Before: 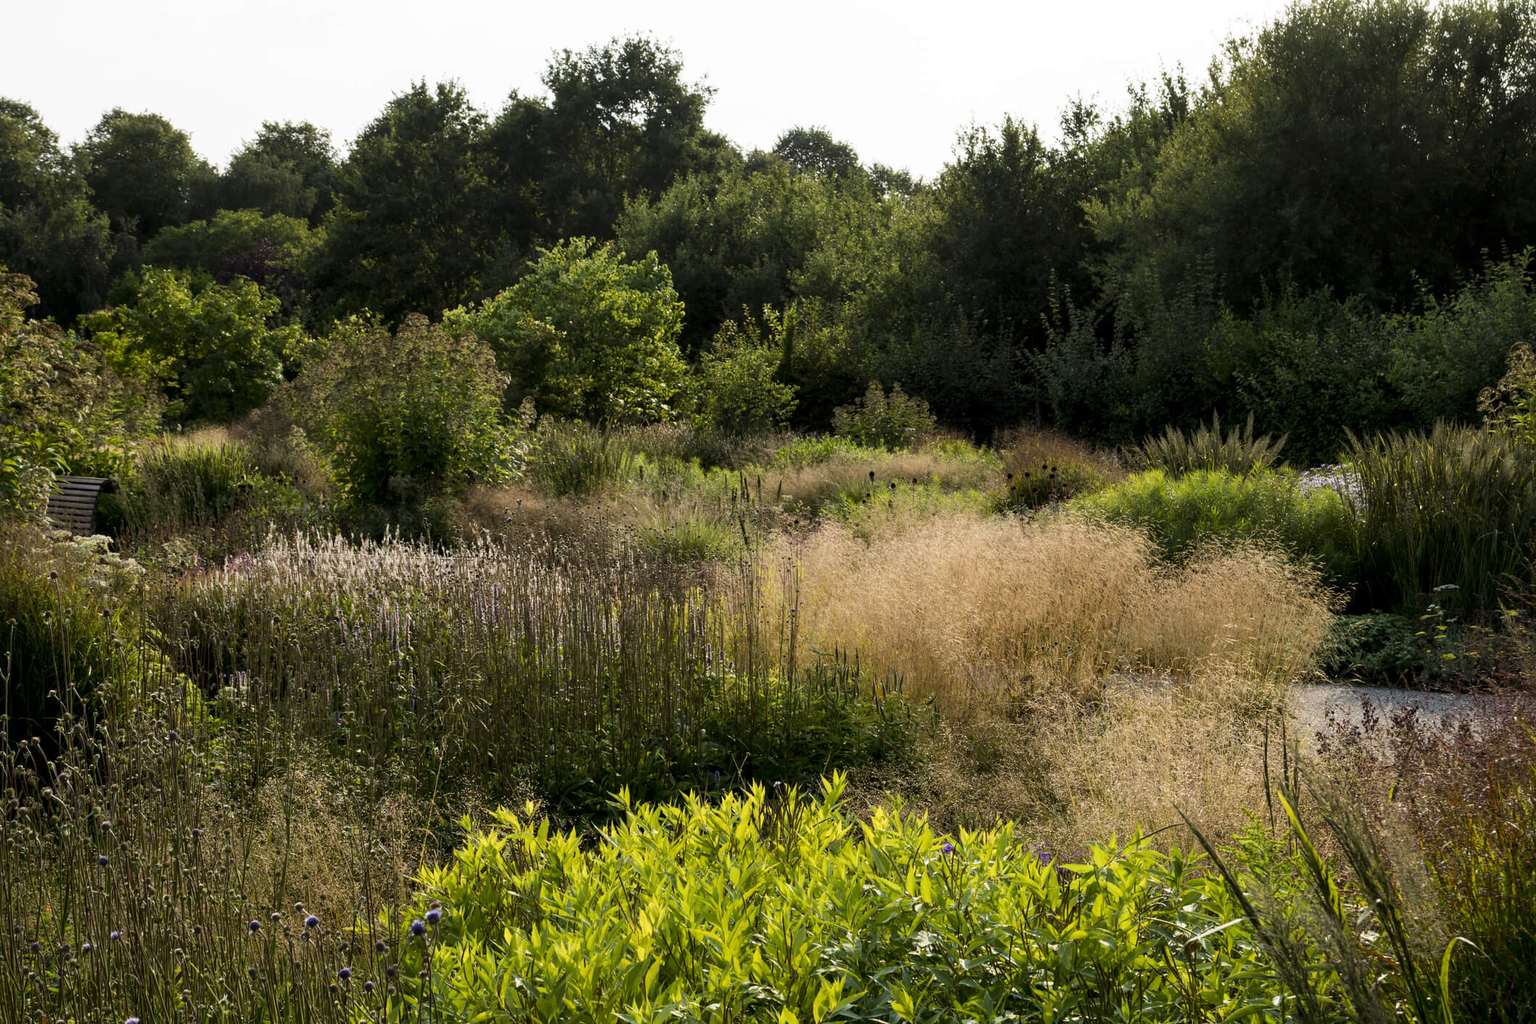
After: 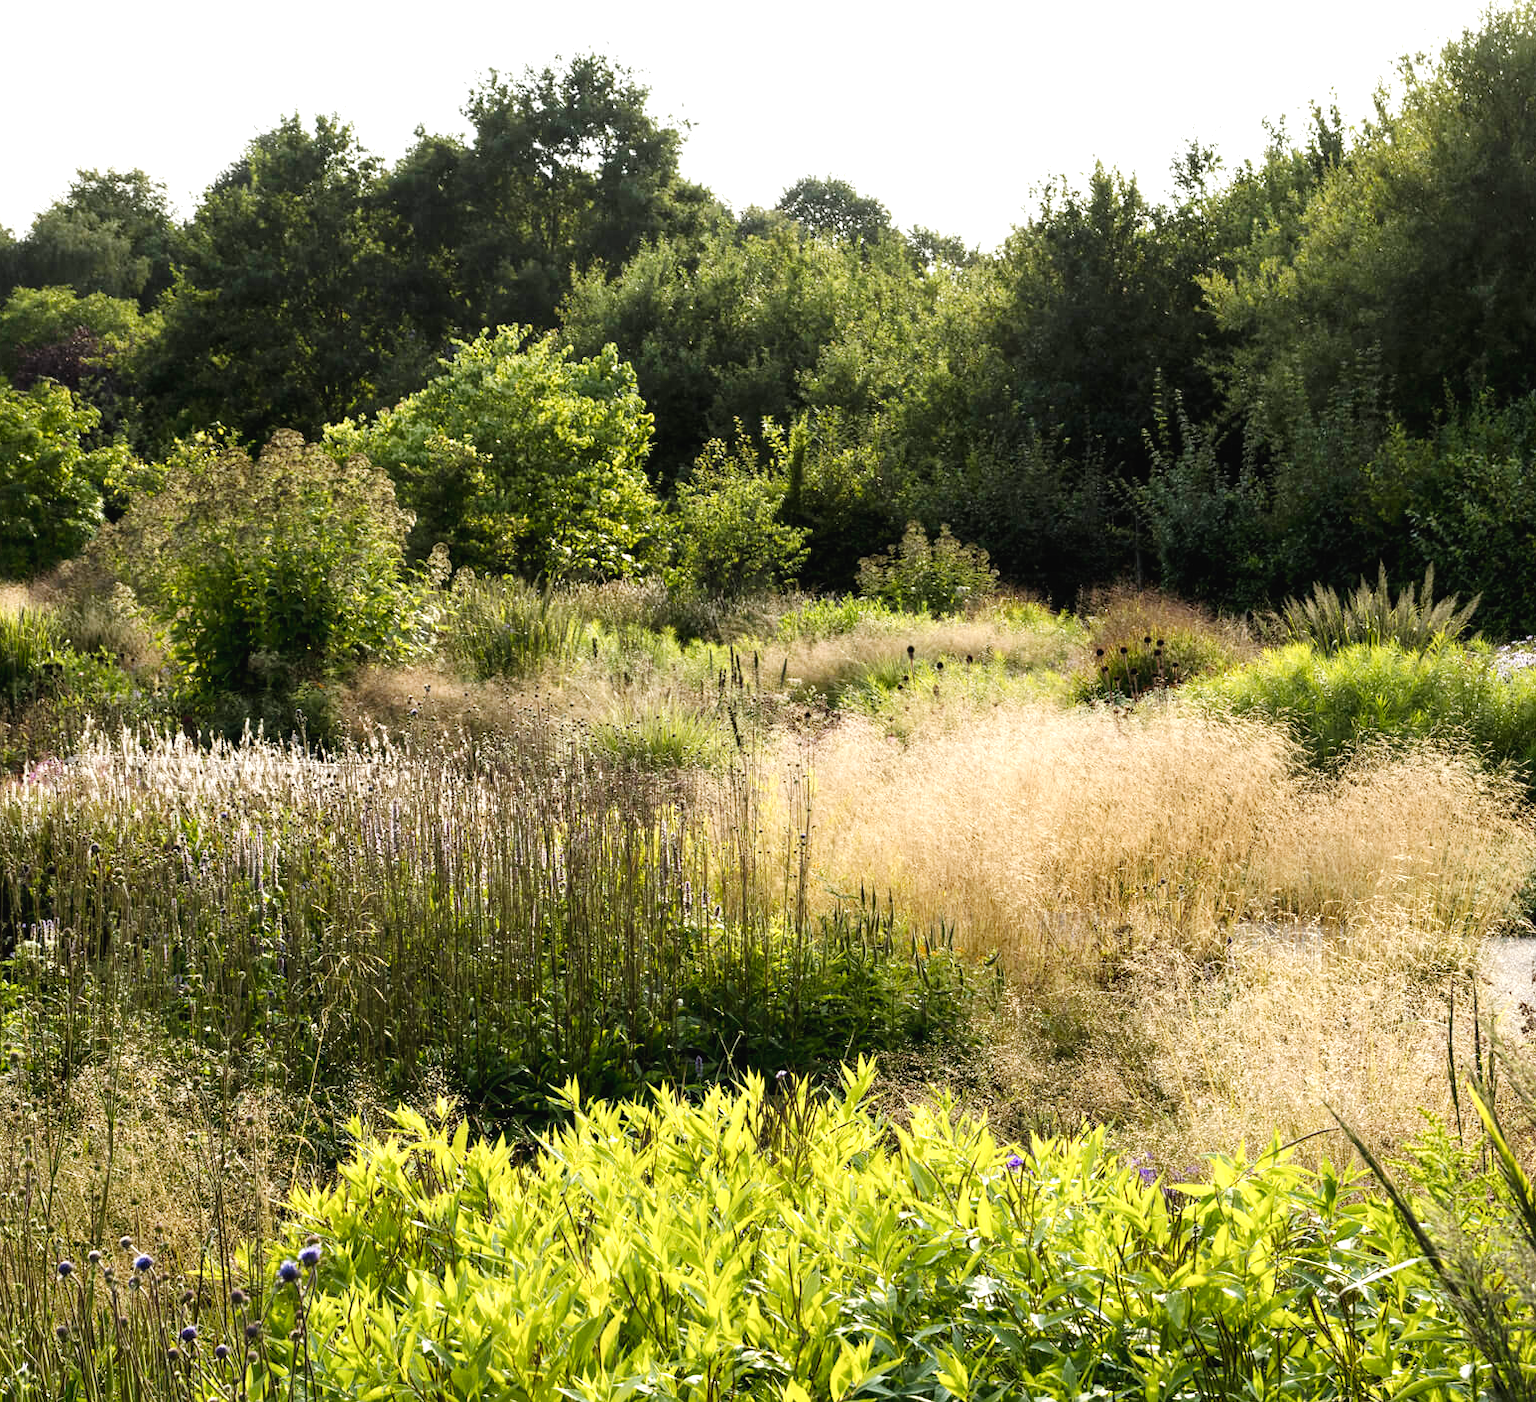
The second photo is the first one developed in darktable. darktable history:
exposure: exposure 1 EV, compensate exposure bias true, compensate highlight preservation false
crop: left 13.506%, top 0%, right 13.483%
tone curve: curves: ch0 [(0, 0.021) (0.049, 0.044) (0.152, 0.14) (0.328, 0.357) (0.473, 0.529) (0.641, 0.705) (0.868, 0.887) (1, 0.969)]; ch1 [(0, 0) (0.322, 0.328) (0.43, 0.425) (0.474, 0.466) (0.502, 0.503) (0.522, 0.526) (0.564, 0.591) (0.602, 0.632) (0.677, 0.701) (0.859, 0.885) (1, 1)]; ch2 [(0, 0) (0.33, 0.301) (0.447, 0.44) (0.502, 0.505) (0.535, 0.554) (0.565, 0.598) (0.618, 0.629) (1, 1)], preserve colors none
